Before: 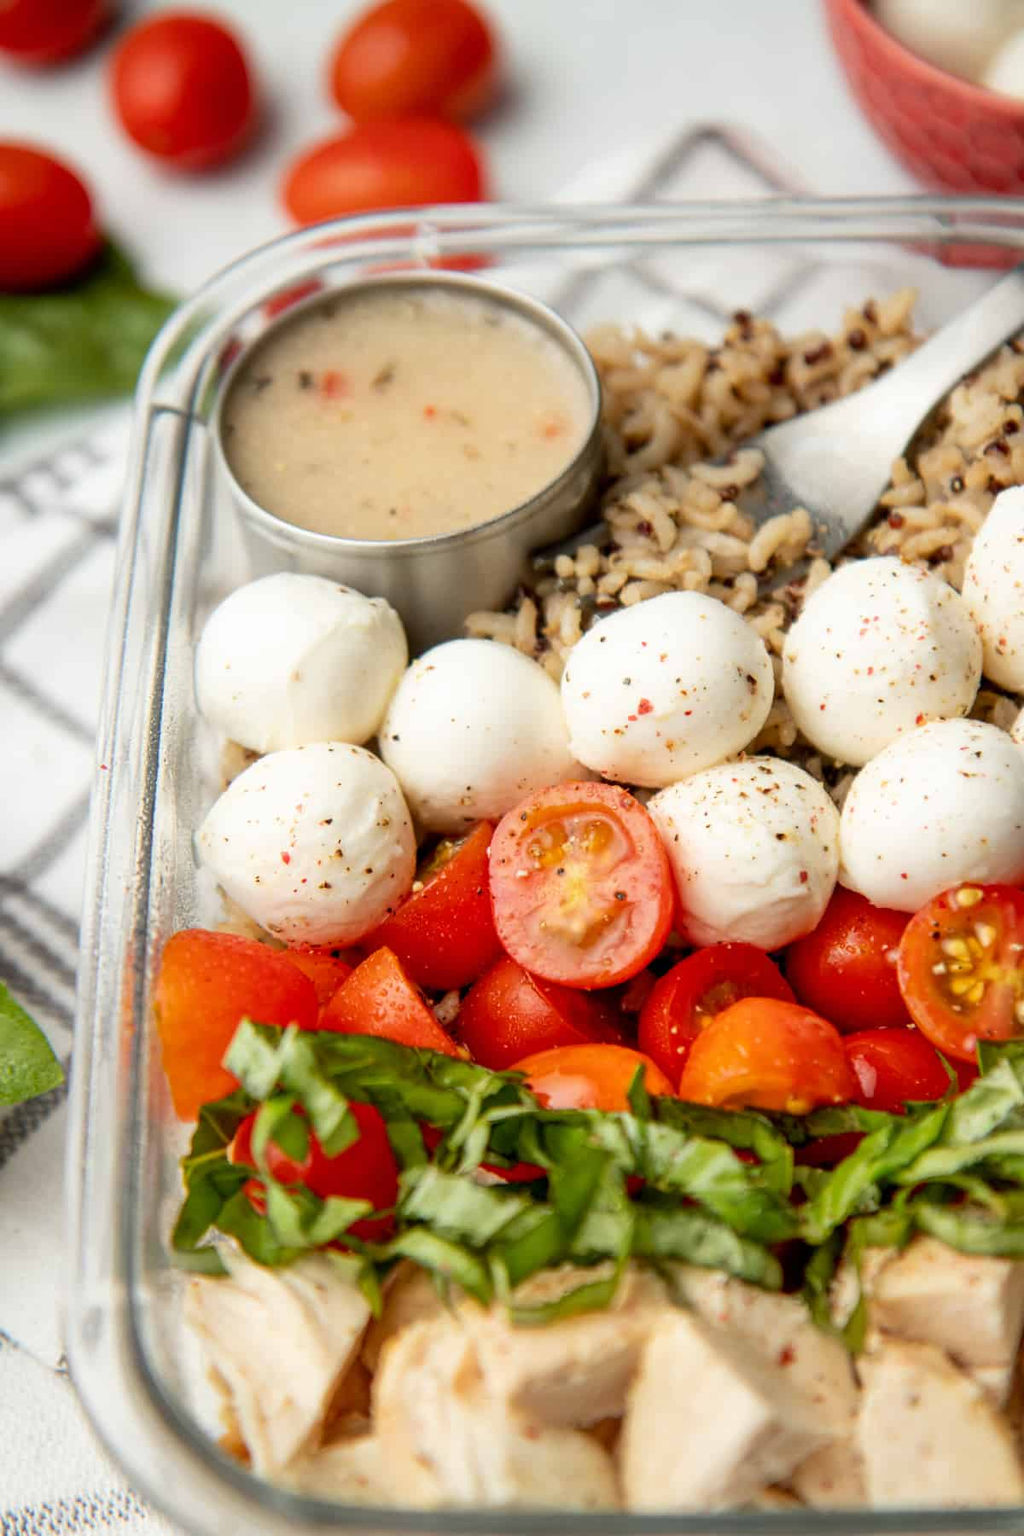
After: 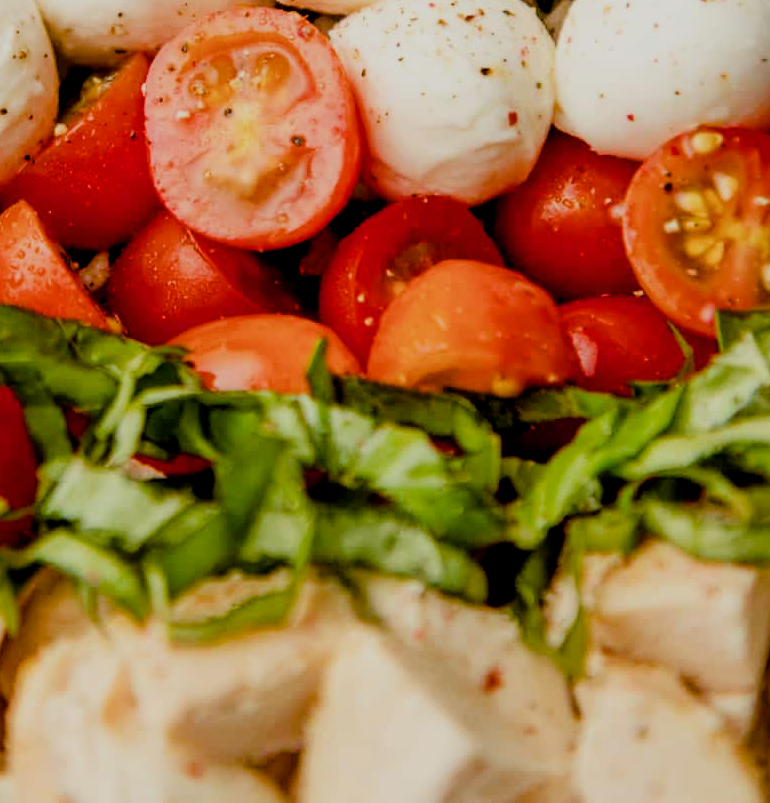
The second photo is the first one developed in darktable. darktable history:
color balance rgb: highlights gain › luminance 6.259%, highlights gain › chroma 1.238%, highlights gain › hue 87.91°, global offset › luminance -0.484%, perceptual saturation grading › global saturation 38.945%, perceptual saturation grading › highlights -50.57%, perceptual saturation grading › shadows 31.063%
filmic rgb: black relative exposure -7.65 EV, white relative exposure 4.56 EV, hardness 3.61
crop and rotate: left 35.814%, top 50.532%, bottom 4.814%
